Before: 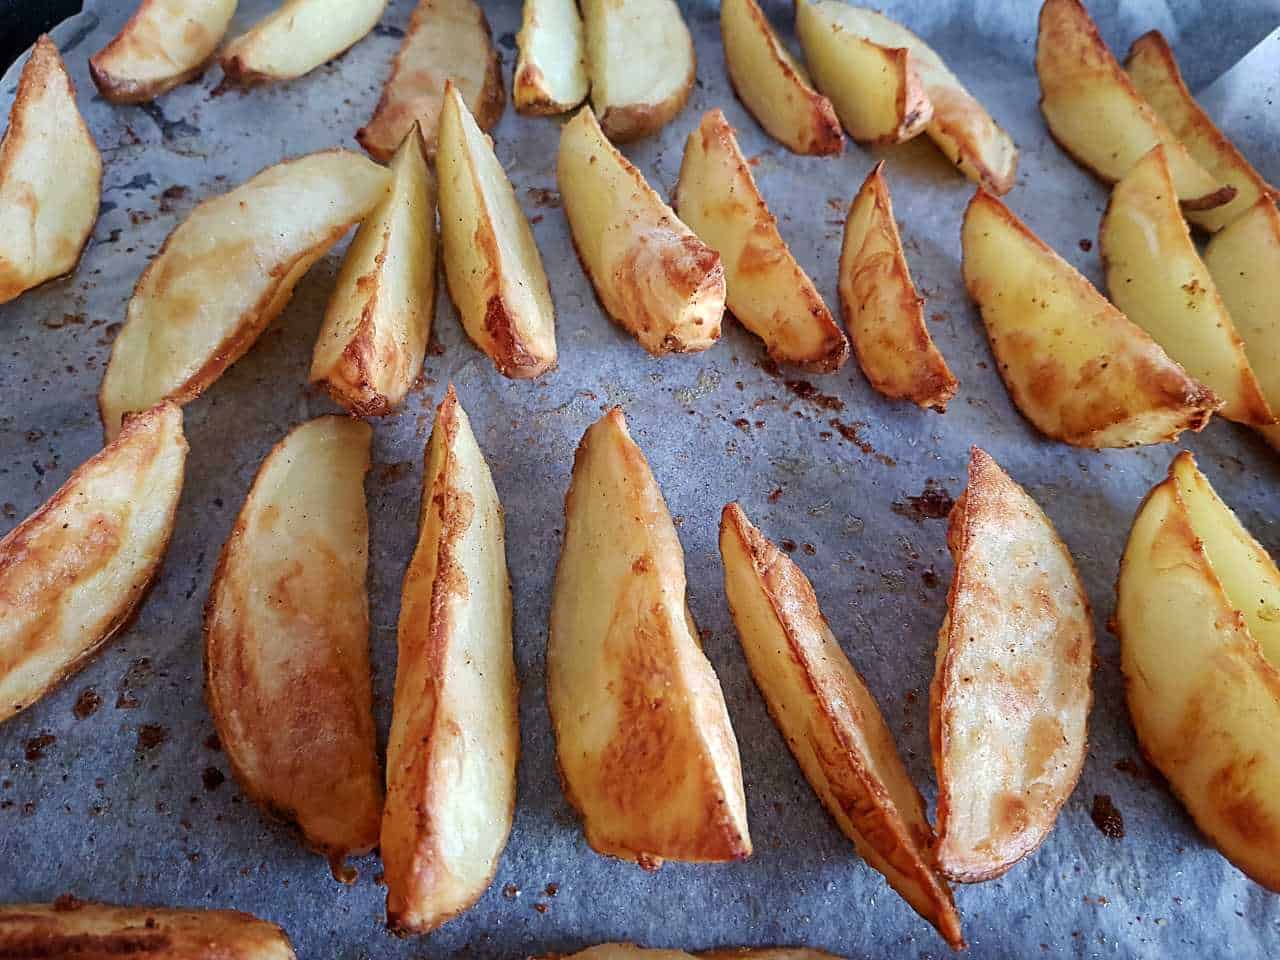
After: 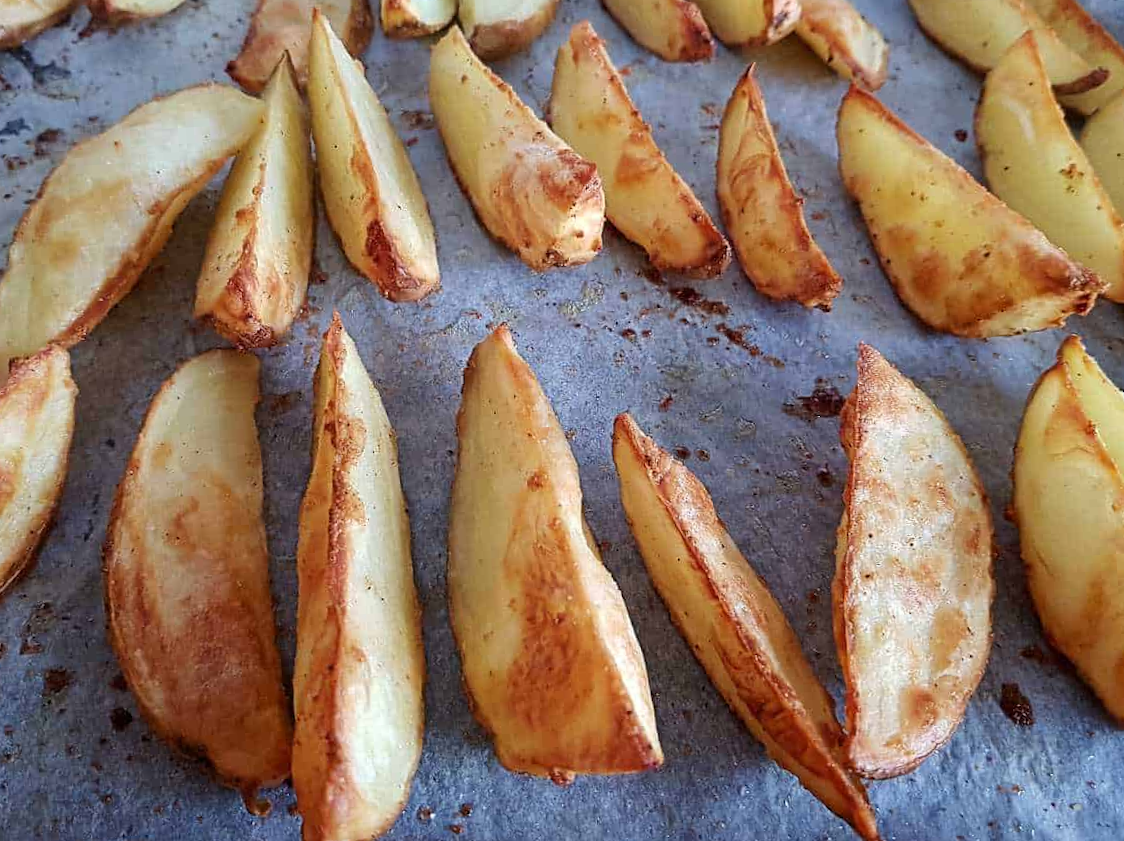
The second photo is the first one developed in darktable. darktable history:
color correction: highlights a* -0.274, highlights b* -0.068
crop and rotate: angle 3.34°, left 5.485%, top 5.679%
